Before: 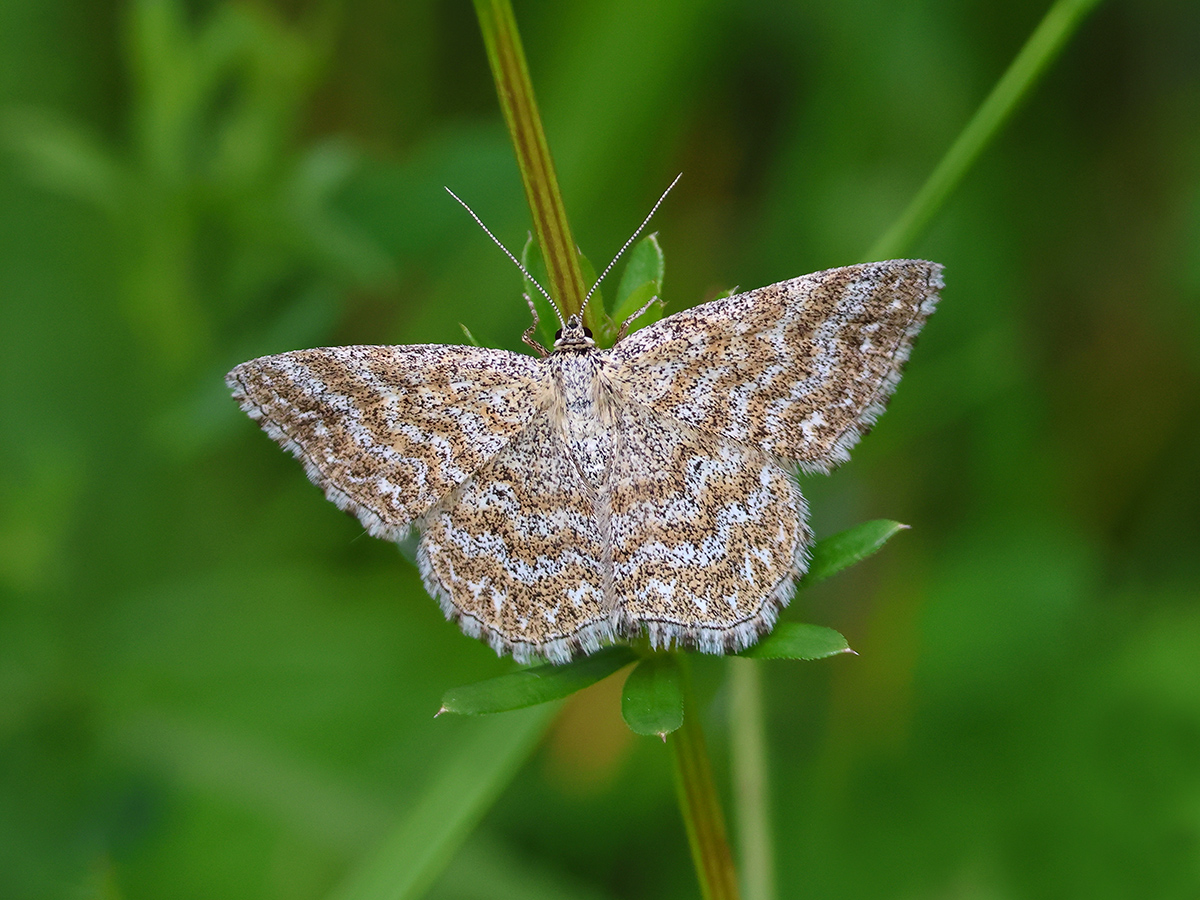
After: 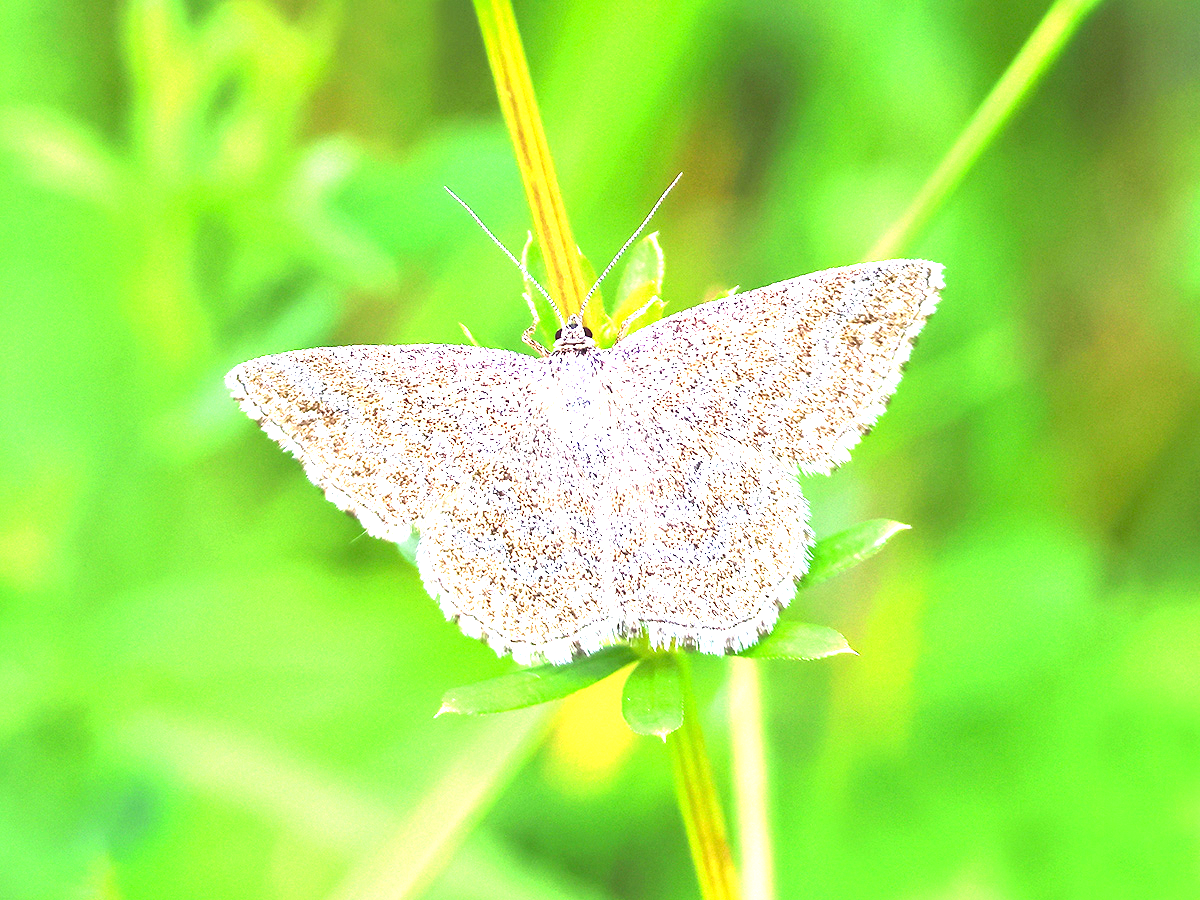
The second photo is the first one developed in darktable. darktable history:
exposure: exposure 3.074 EV, compensate highlight preservation false
